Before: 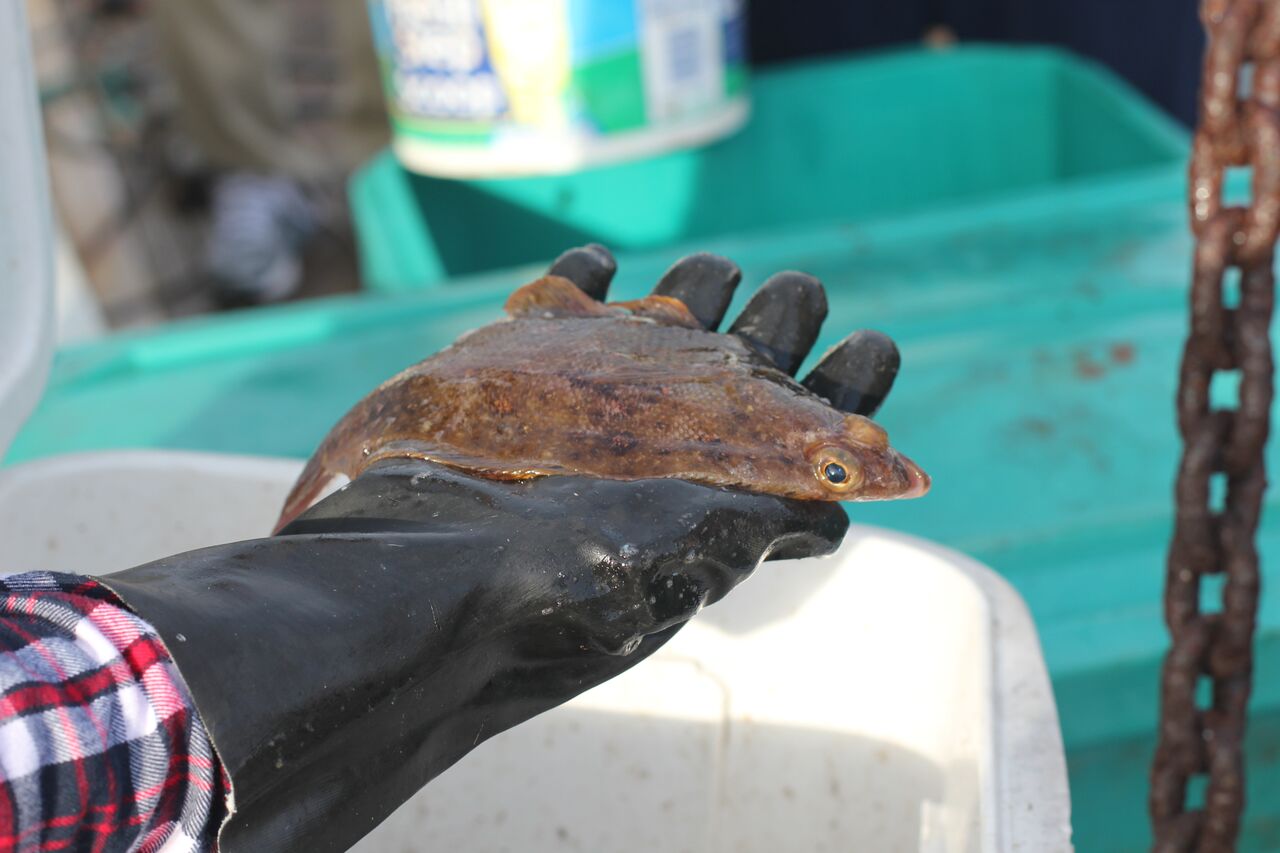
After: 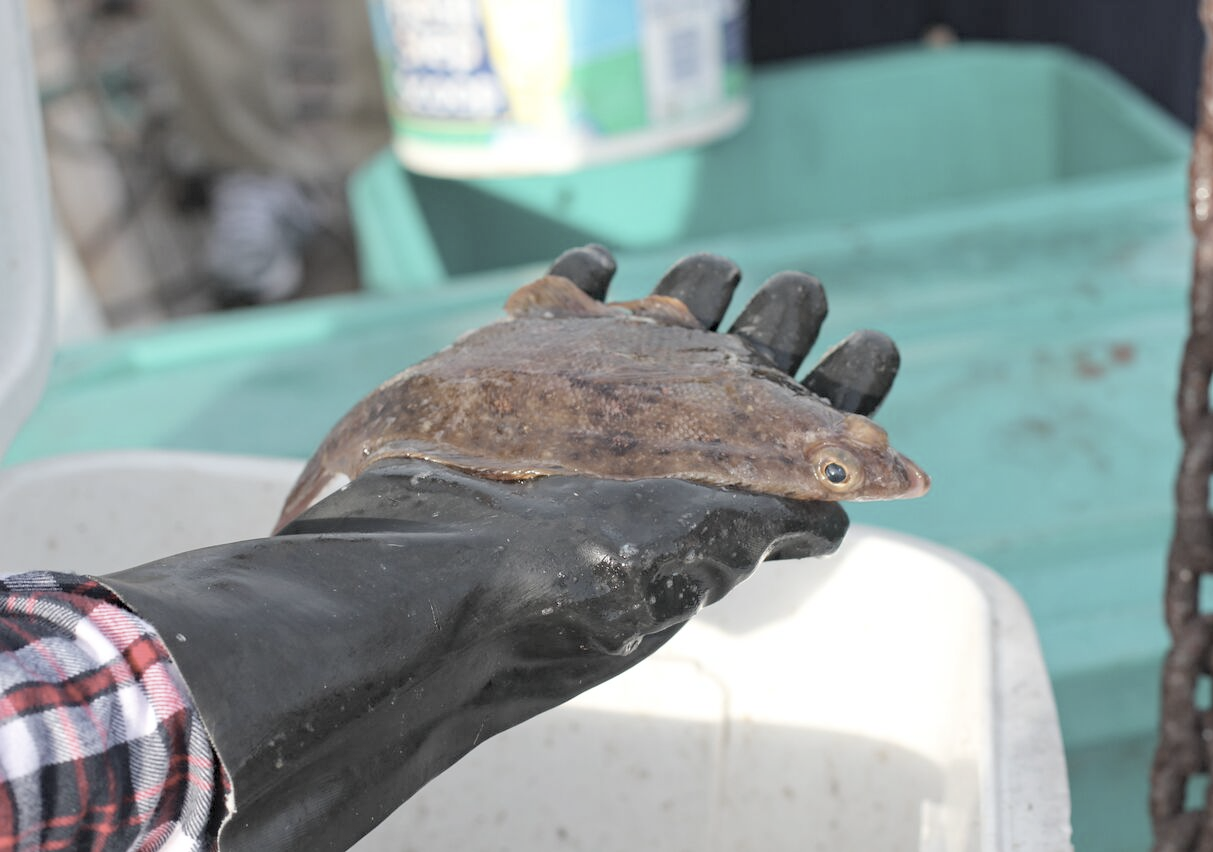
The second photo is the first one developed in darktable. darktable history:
contrast brightness saturation: brightness 0.18, saturation -0.5
haze removal: compatibility mode true, adaptive false
crop and rotate: right 5.167%
